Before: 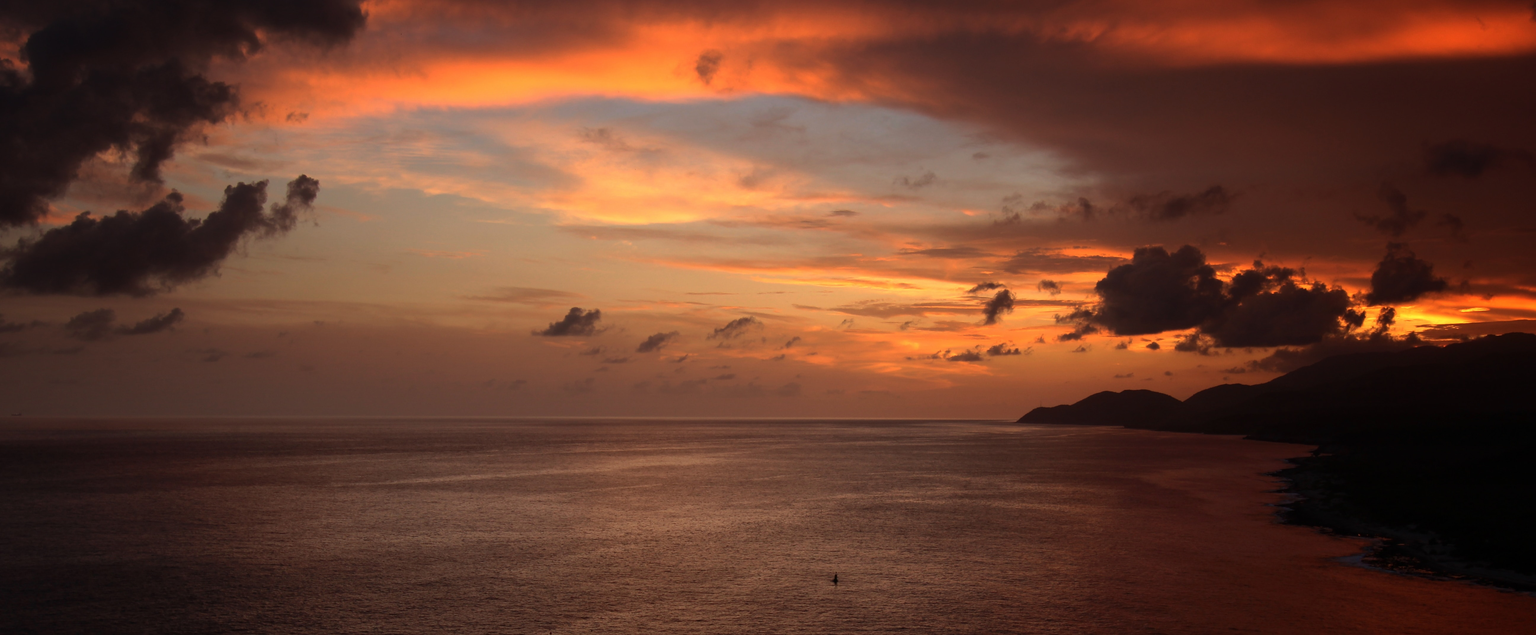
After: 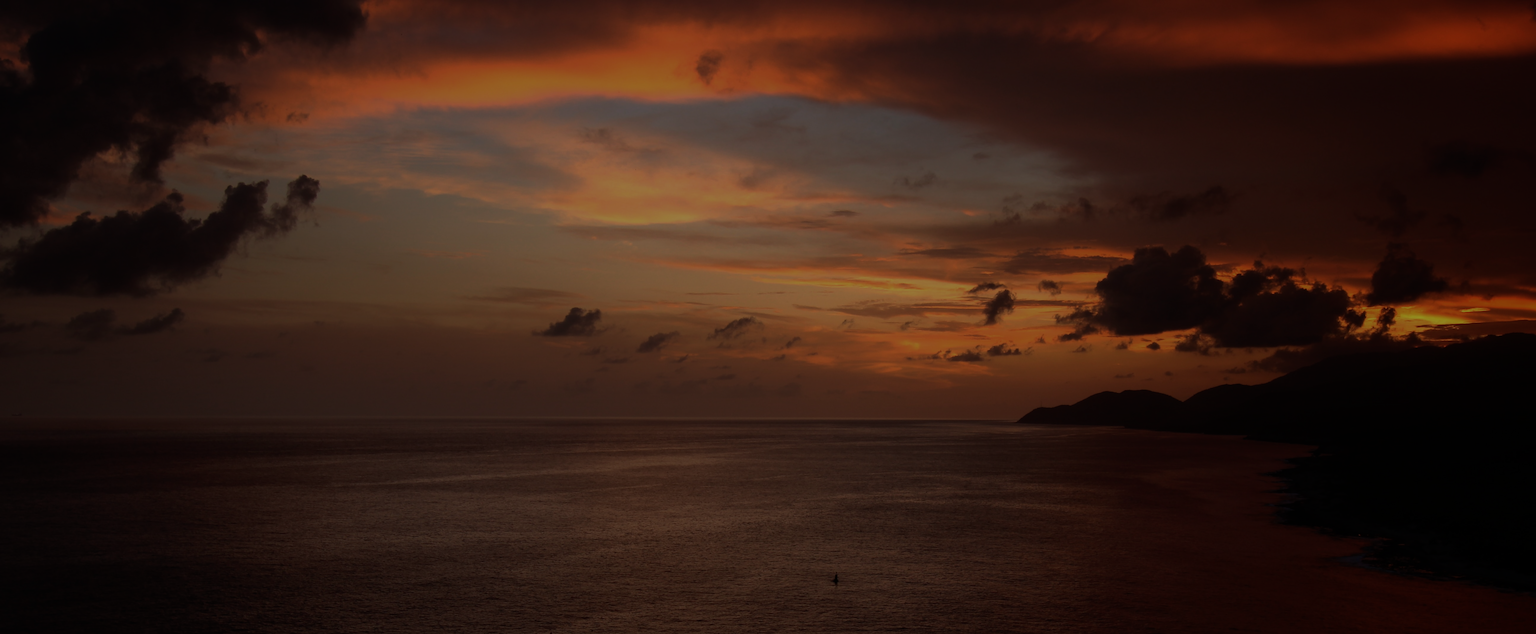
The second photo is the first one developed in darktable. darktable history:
tone equalizer: -8 EV -1.98 EV, -7 EV -1.99 EV, -6 EV -1.98 EV, -5 EV -1.98 EV, -4 EV -1.97 EV, -3 EV -1.99 EV, -2 EV -2 EV, -1 EV -1.62 EV, +0 EV -1.98 EV, mask exposure compensation -0.509 EV
